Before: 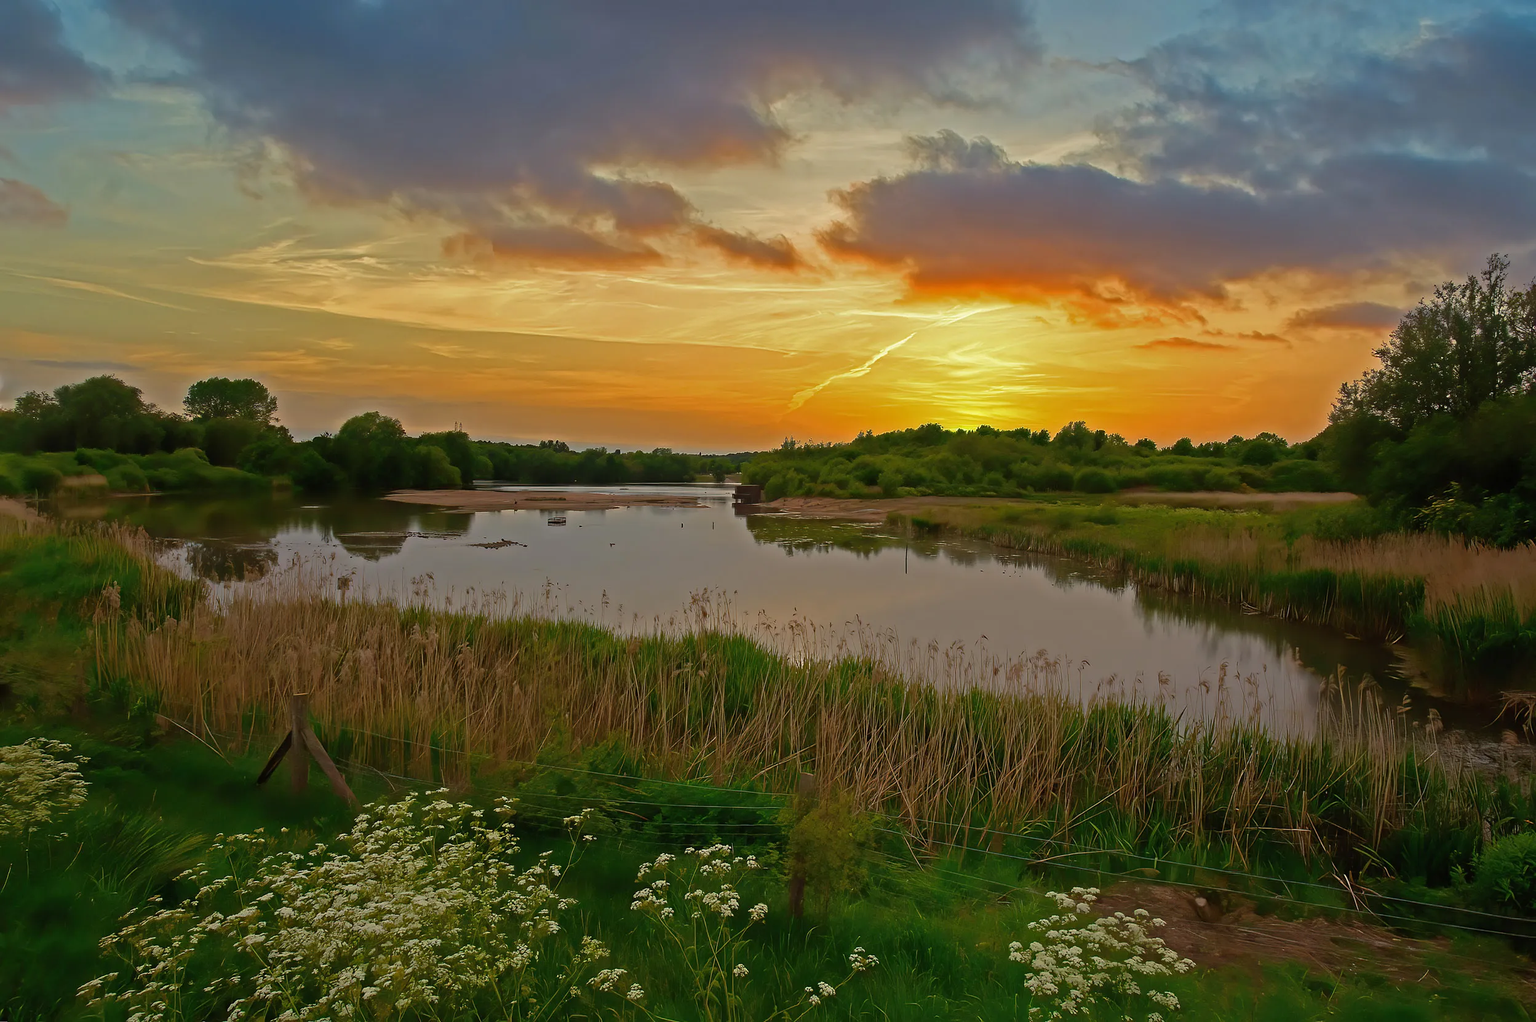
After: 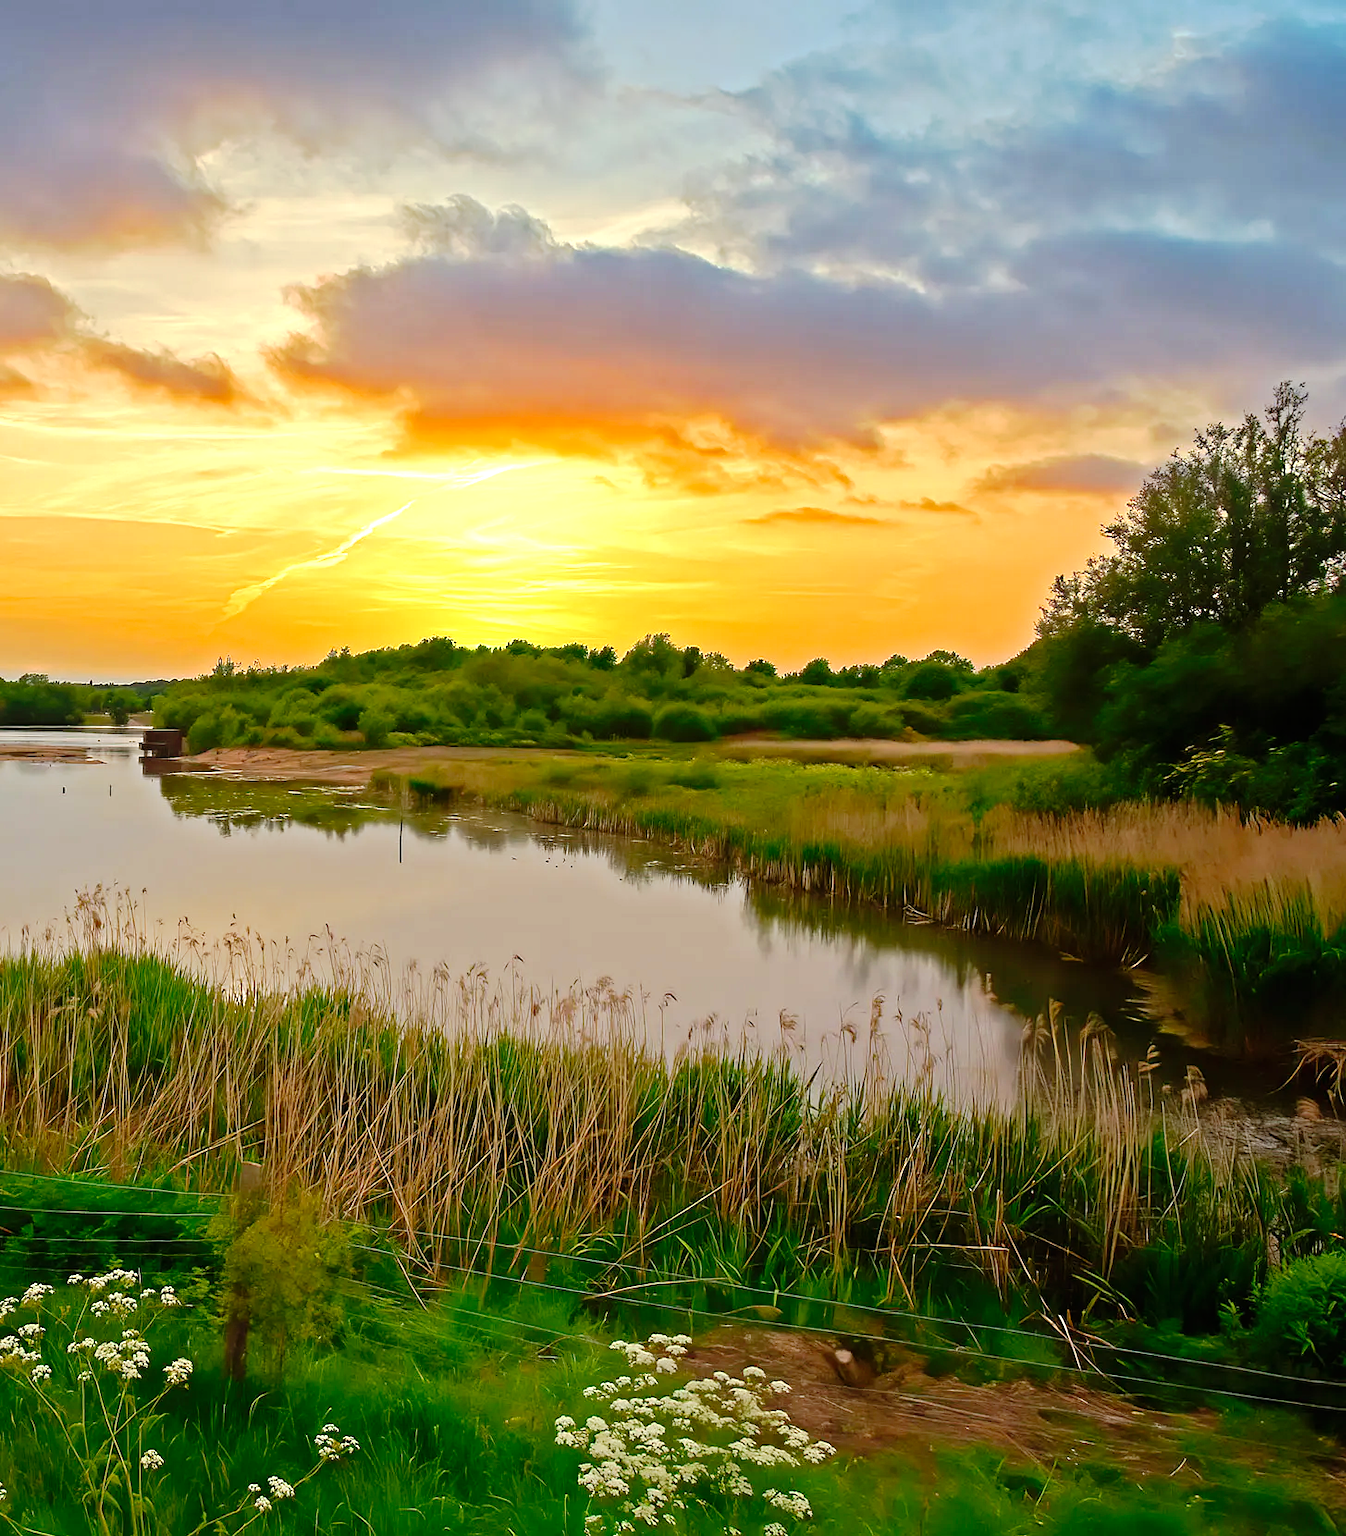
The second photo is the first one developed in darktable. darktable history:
exposure: black level correction 0, exposure 1 EV, compensate exposure bias true, compensate highlight preservation false
tone curve: curves: ch0 [(0.003, 0) (0.066, 0.017) (0.163, 0.09) (0.264, 0.238) (0.395, 0.421) (0.517, 0.56) (0.688, 0.743) (0.791, 0.814) (1, 1)]; ch1 [(0, 0) (0.164, 0.115) (0.337, 0.332) (0.39, 0.398) (0.464, 0.461) (0.501, 0.5) (0.507, 0.503) (0.534, 0.537) (0.577, 0.59) (0.652, 0.681) (0.733, 0.749) (0.811, 0.796) (1, 1)]; ch2 [(0, 0) (0.337, 0.382) (0.464, 0.476) (0.501, 0.502) (0.527, 0.54) (0.551, 0.565) (0.6, 0.59) (0.687, 0.675) (1, 1)], preserve colors none
crop: left 41.68%
